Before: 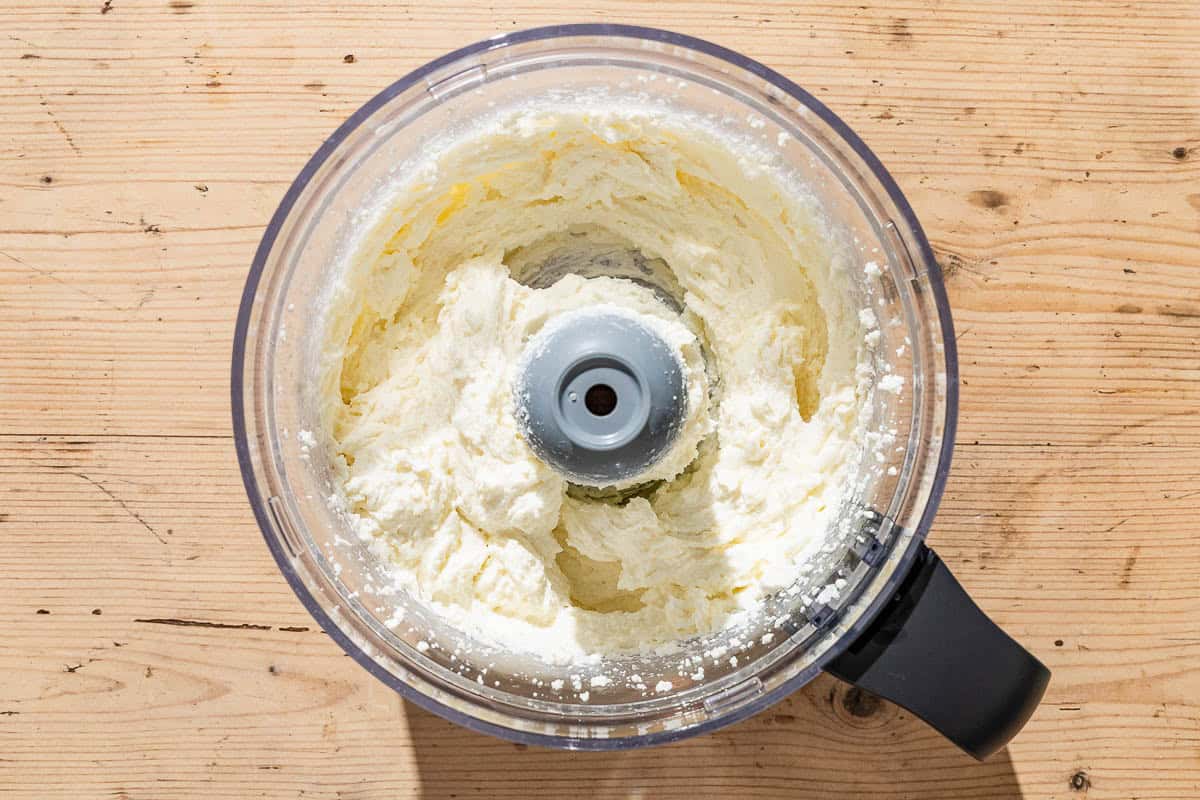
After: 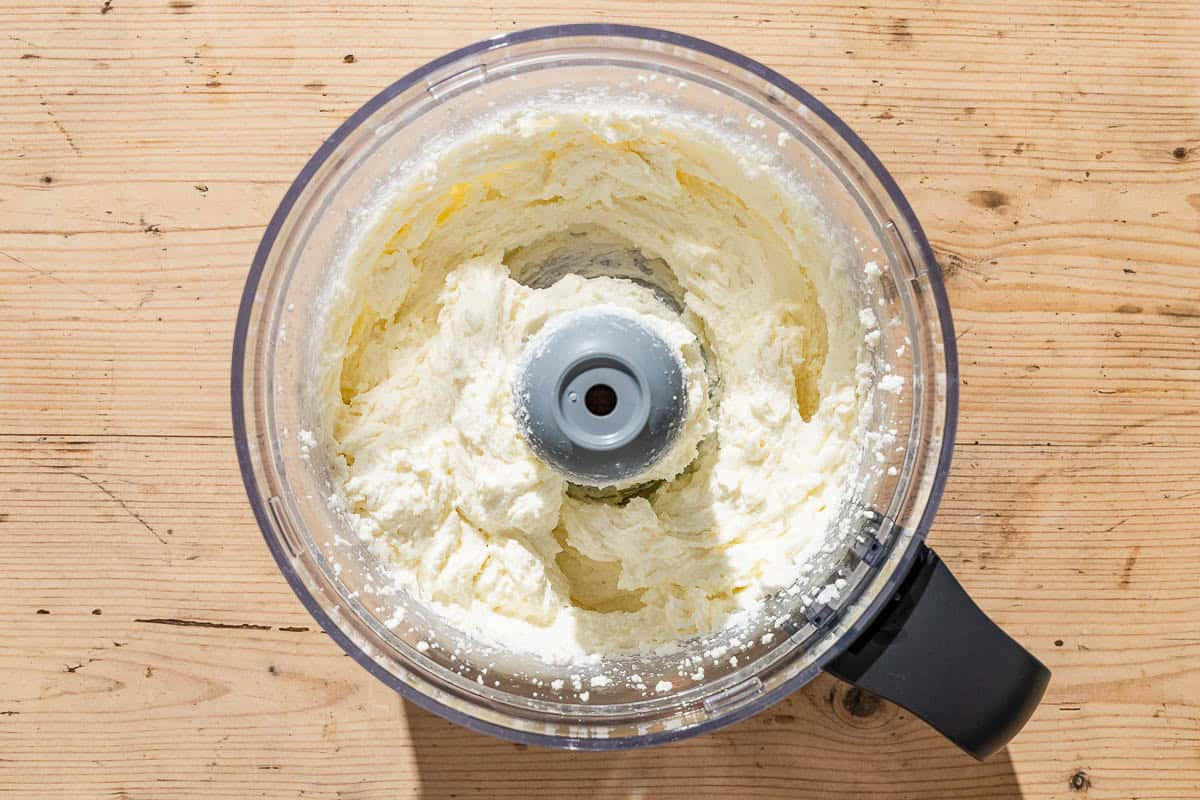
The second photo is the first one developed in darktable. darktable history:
shadows and highlights: shadows 25.89, highlights -23.63
